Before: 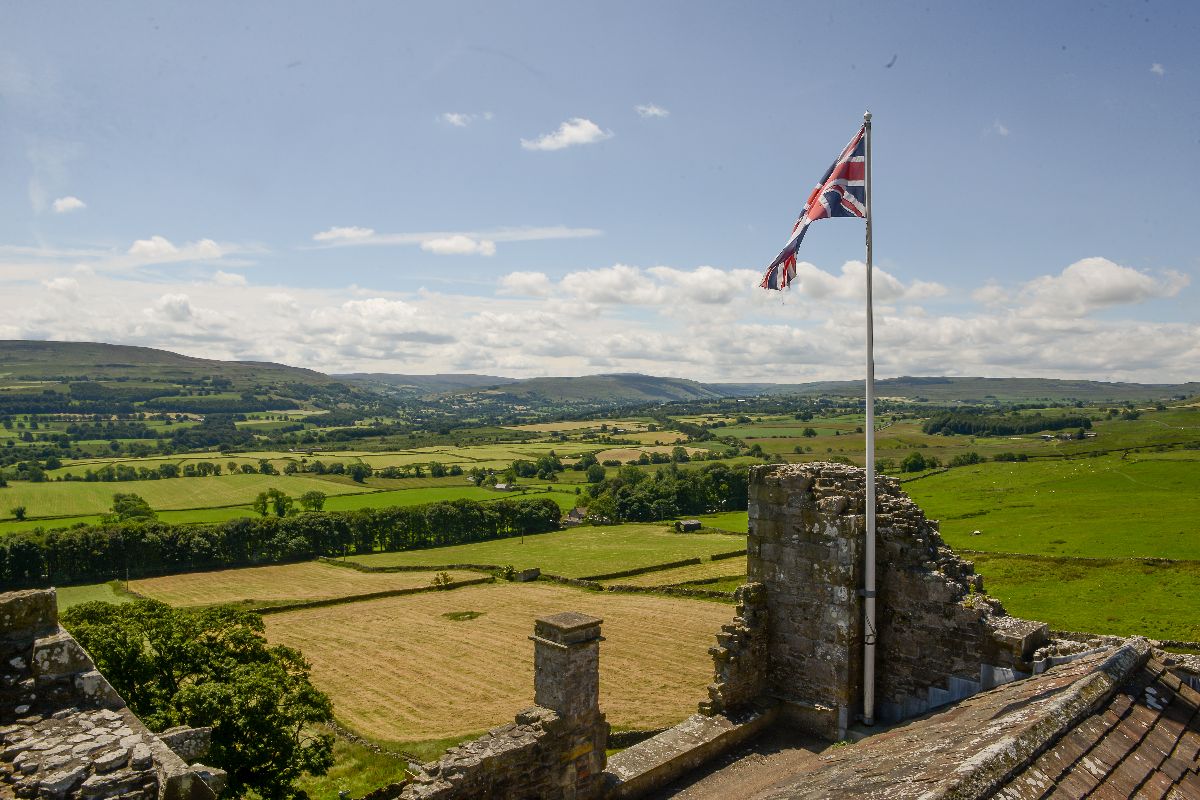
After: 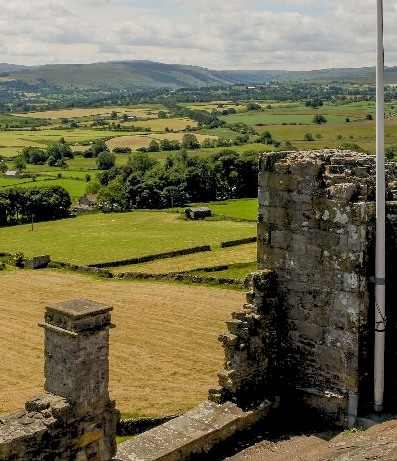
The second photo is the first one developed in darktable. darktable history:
rgb levels: preserve colors sum RGB, levels [[0.038, 0.433, 0.934], [0, 0.5, 1], [0, 0.5, 1]]
crop: left 40.878%, top 39.176%, right 25.993%, bottom 3.081%
